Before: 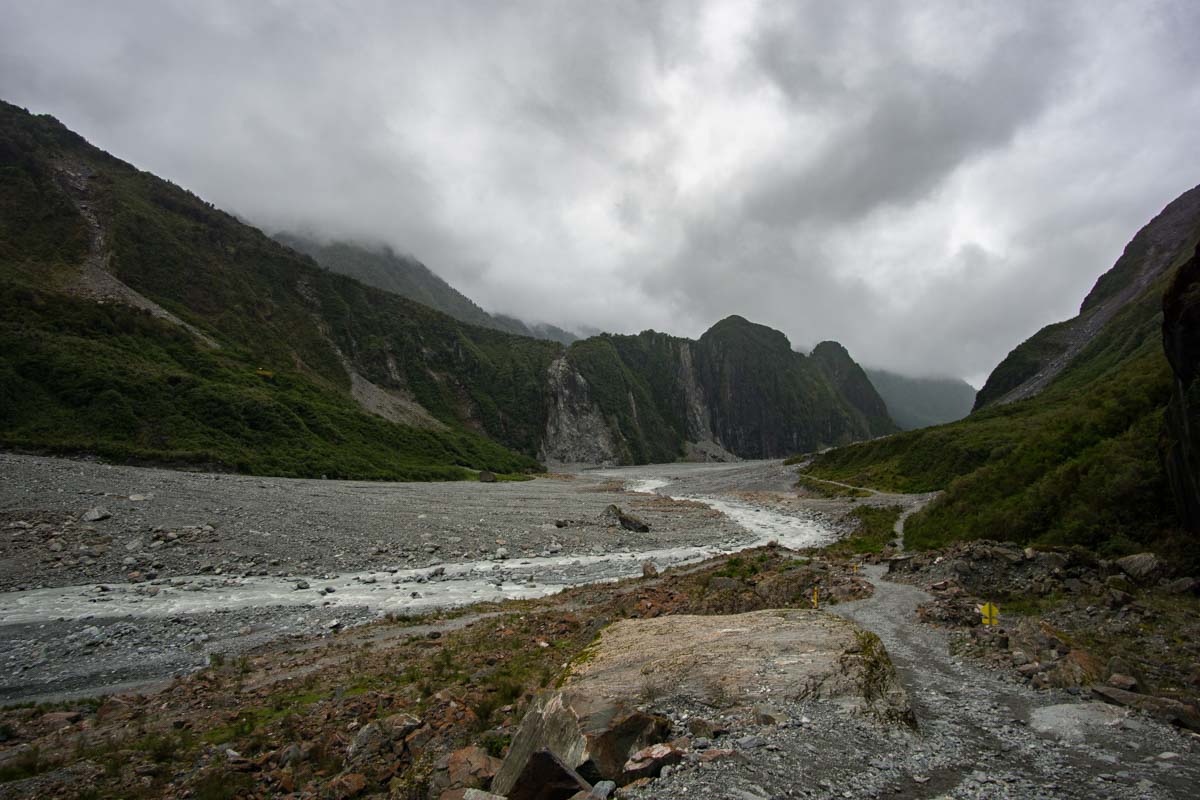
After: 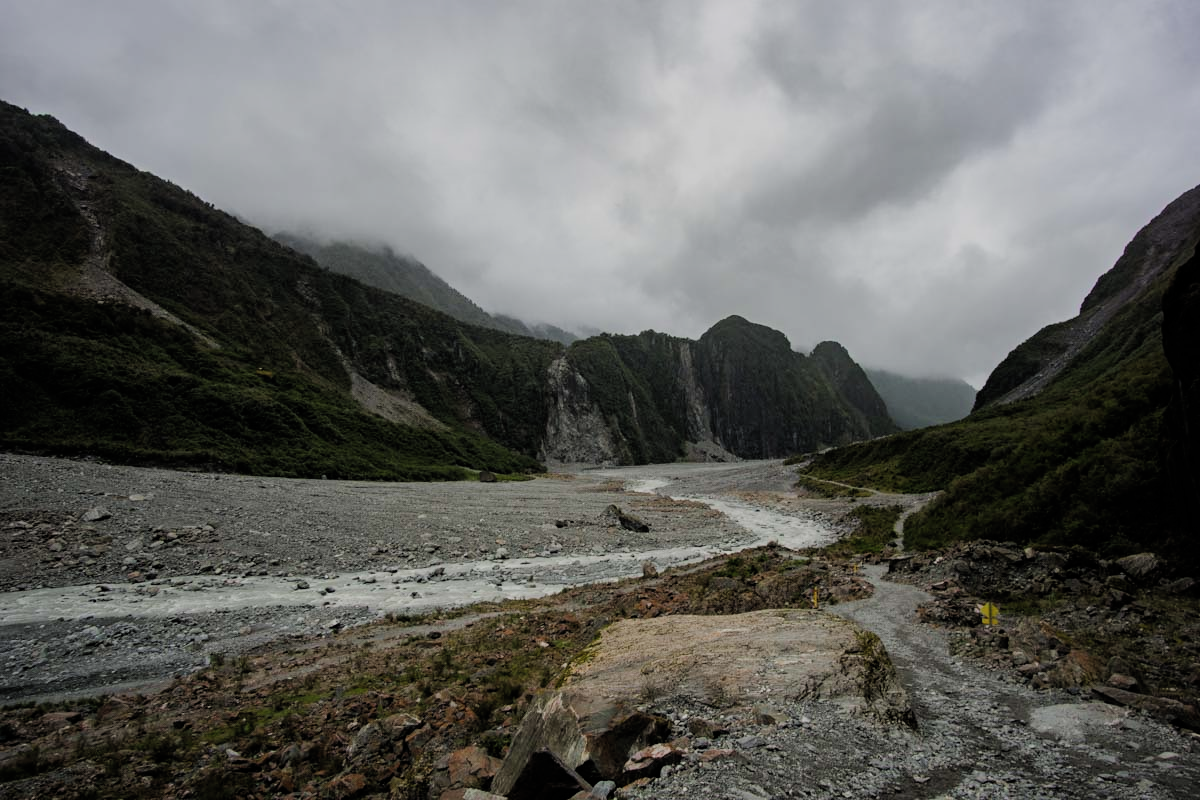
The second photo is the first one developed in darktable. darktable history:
filmic rgb: black relative exposure -7.38 EV, white relative exposure 5.06 EV, hardness 3.21, add noise in highlights 0.001, color science v3 (2019), use custom middle-gray values true, contrast in highlights soft
